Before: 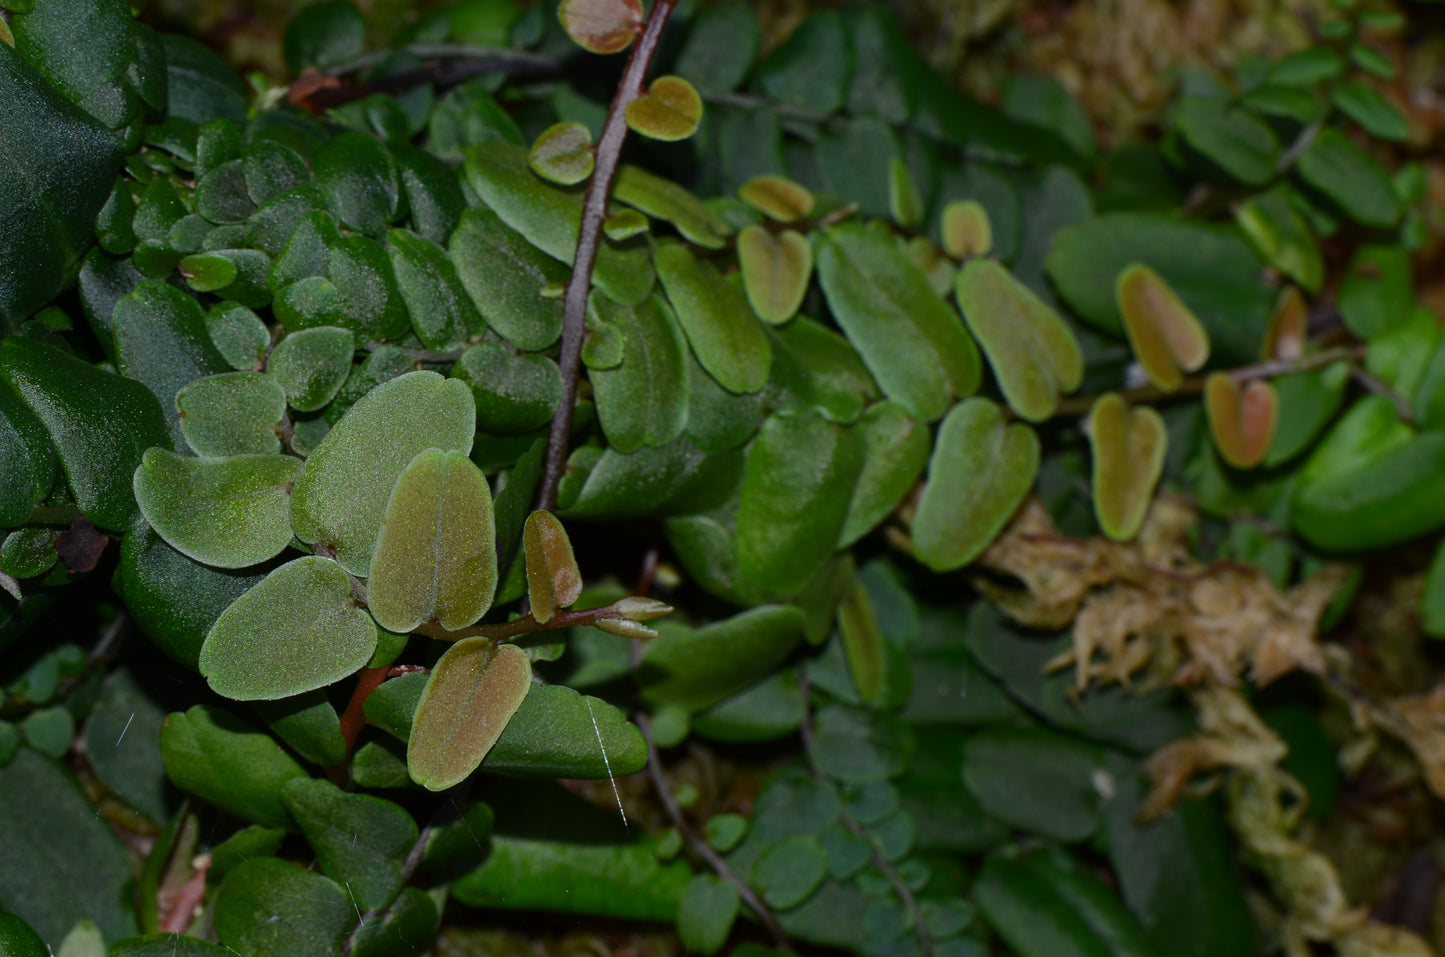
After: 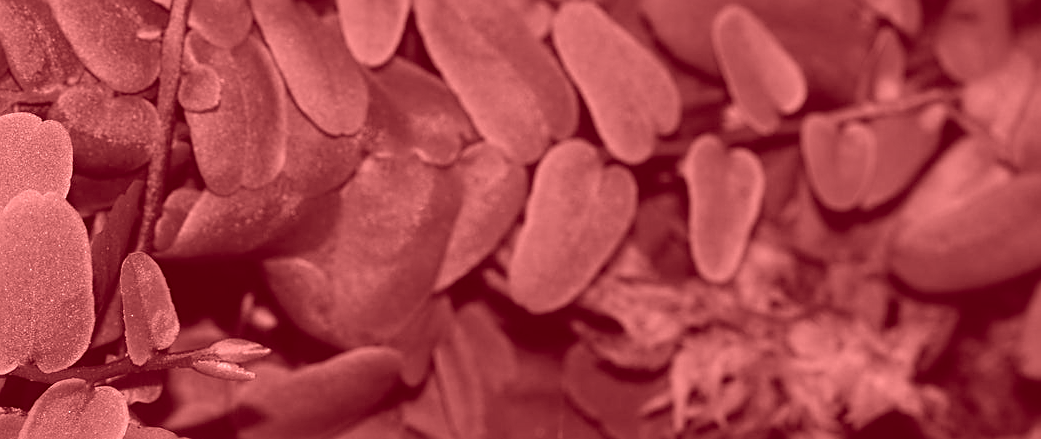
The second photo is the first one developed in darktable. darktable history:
crop and rotate: left 27.938%, top 27.046%, bottom 27.046%
colorize: saturation 60%, source mix 100%
sharpen: on, module defaults
